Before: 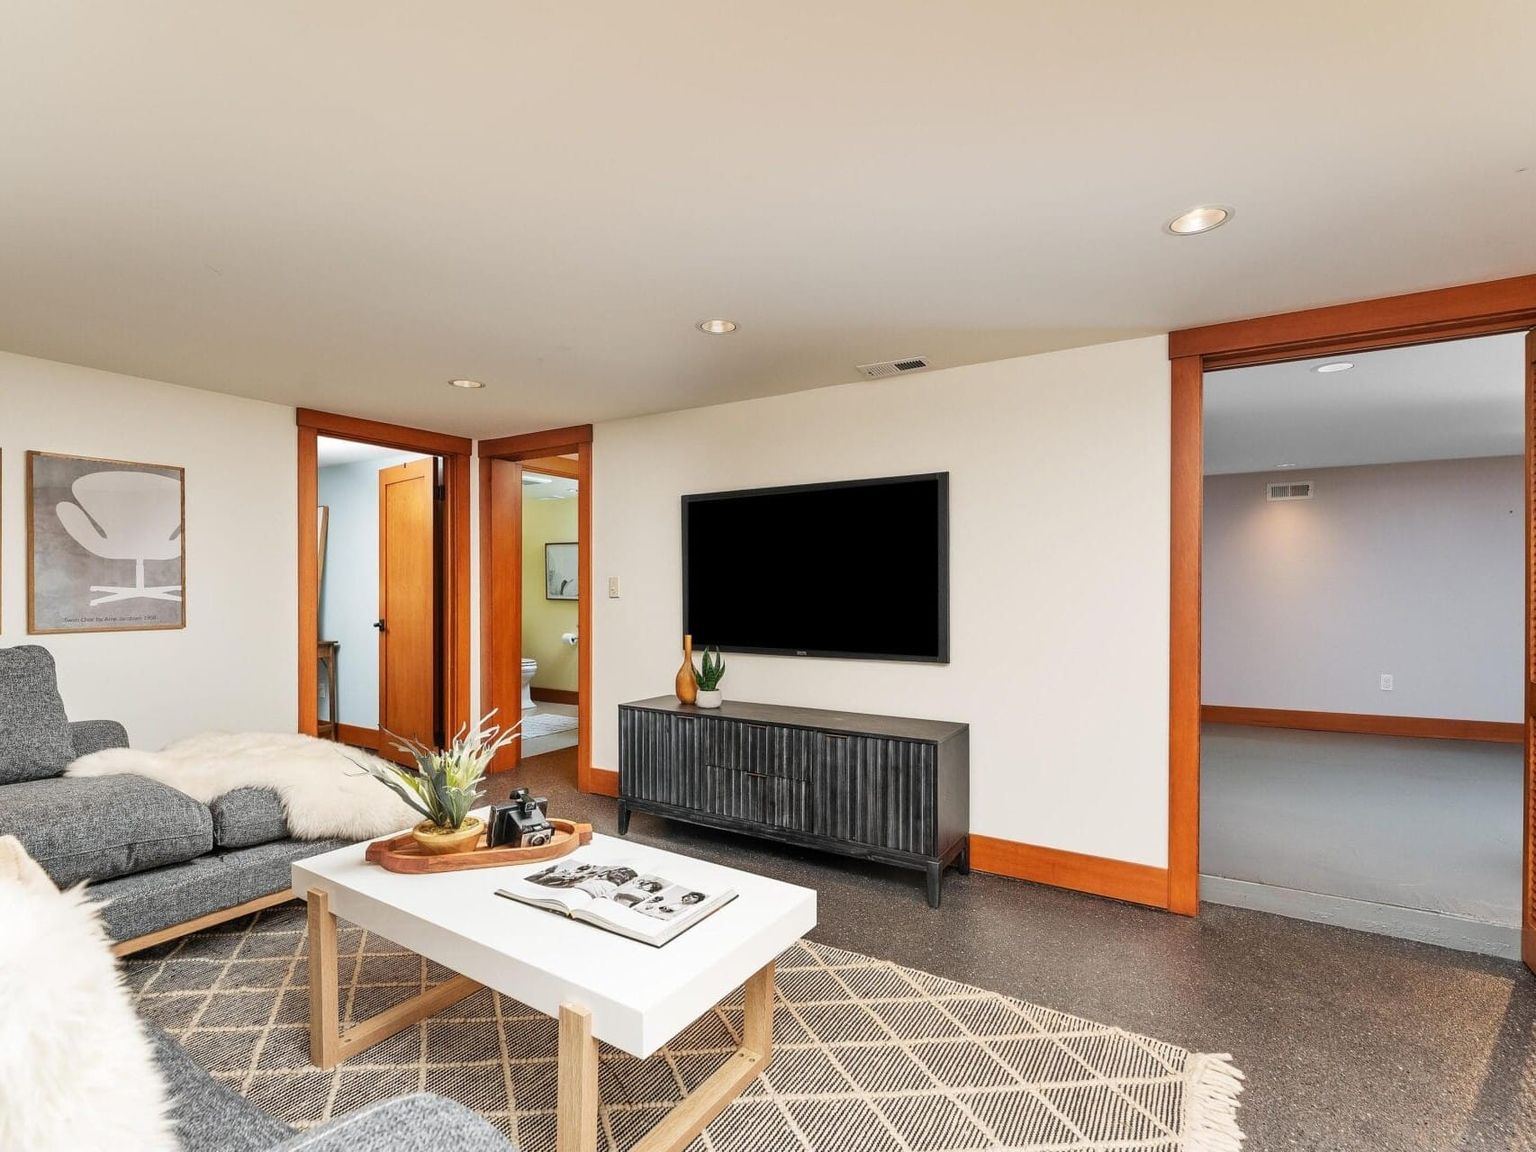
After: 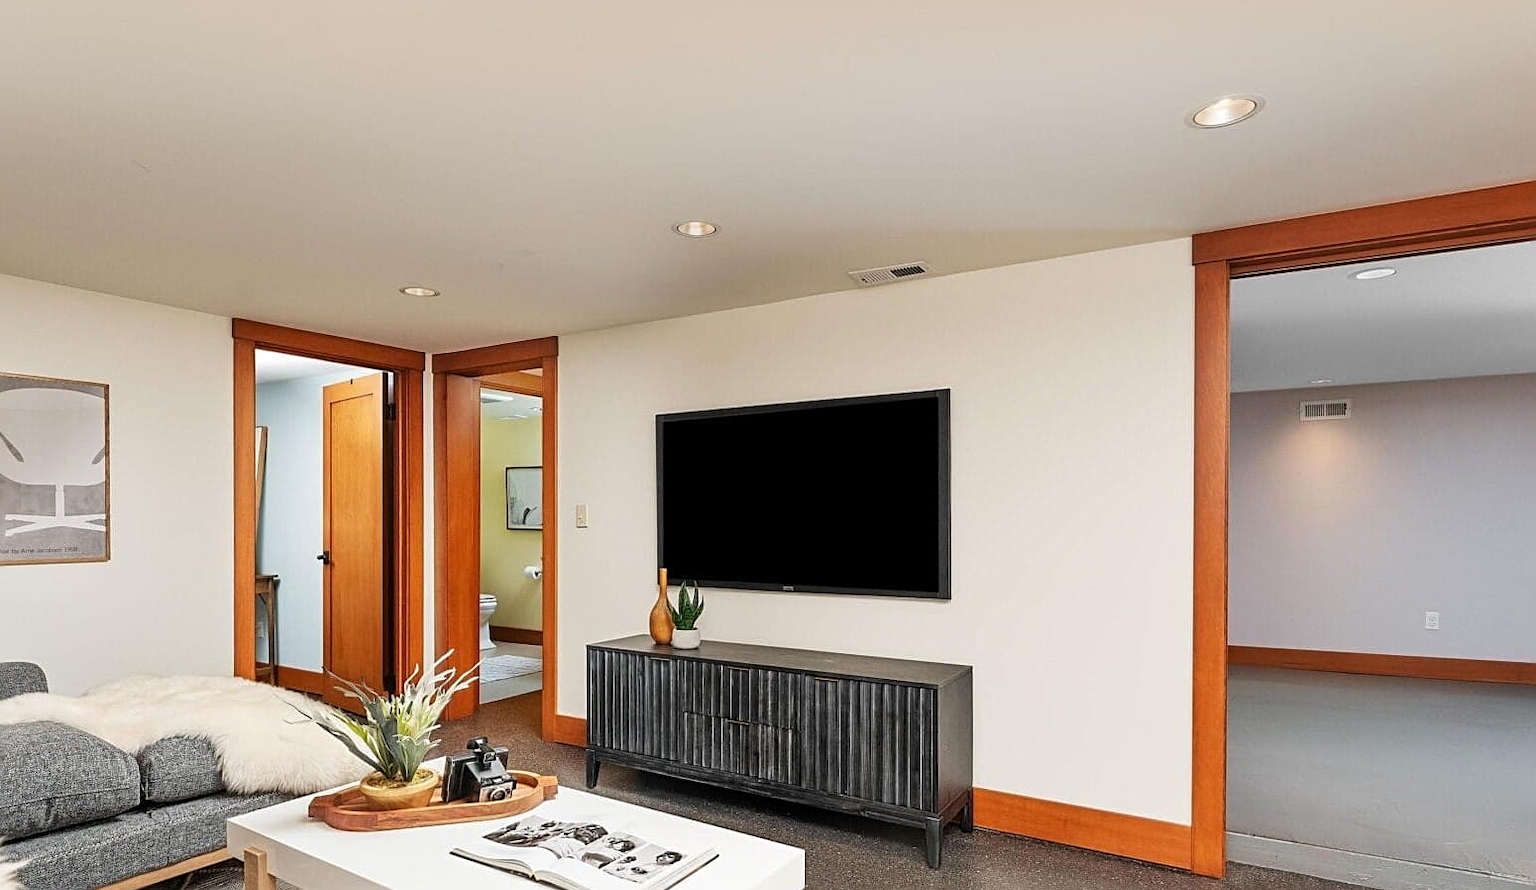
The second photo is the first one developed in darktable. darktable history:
sharpen: radius 2.167, amount 0.381, threshold 0
crop: left 5.596%, top 10.314%, right 3.534%, bottom 19.395%
